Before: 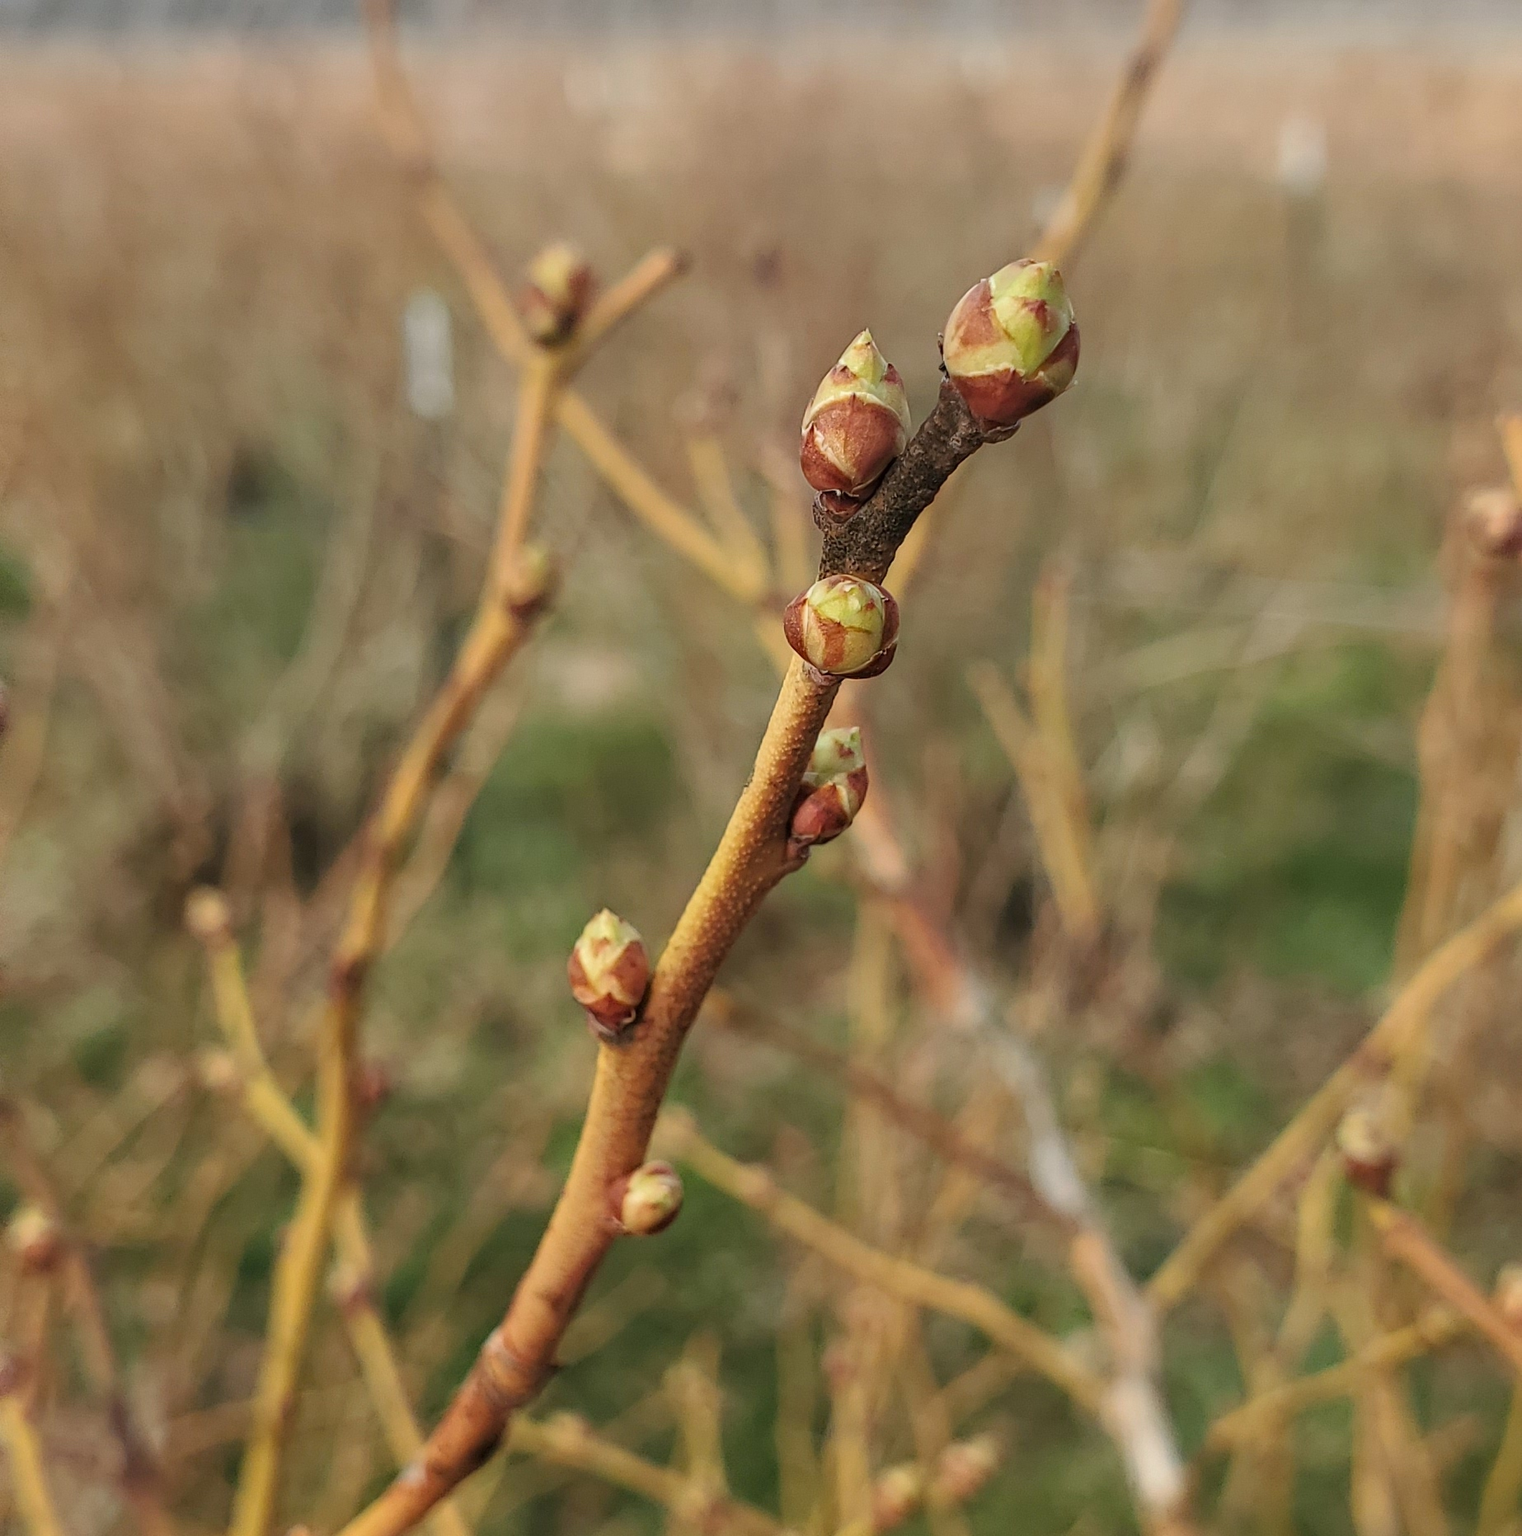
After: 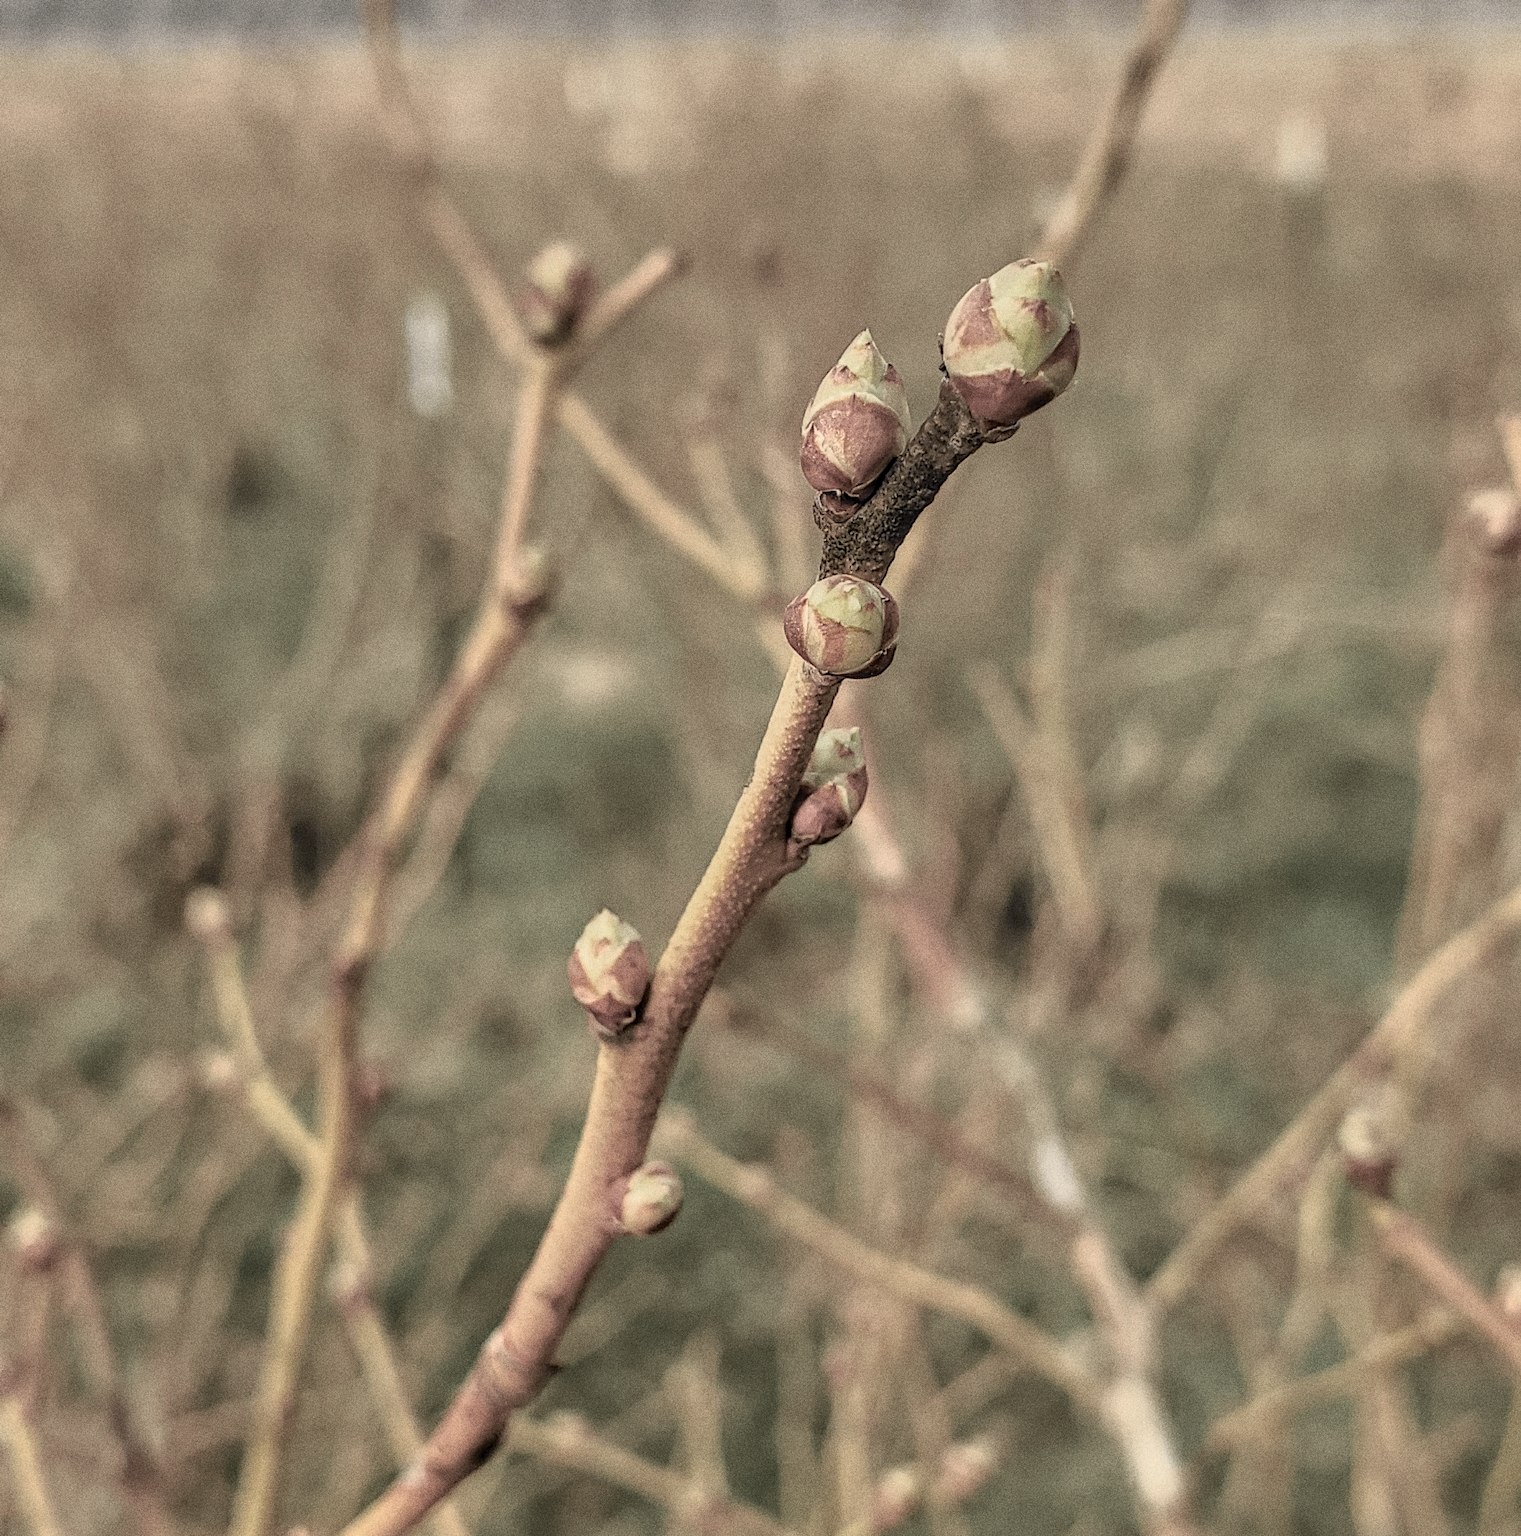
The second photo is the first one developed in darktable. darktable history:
grain: coarseness 0.09 ISO, strength 40%
shadows and highlights: shadows 60, highlights -60.23, soften with gaussian
exposure: exposure 0.2 EV, compensate highlight preservation false
contrast brightness saturation: contrast -0.1, brightness 0.05, saturation 0.08
local contrast: on, module defaults
color zones: curves: ch0 [(0, 0.613) (0.01, 0.613) (0.245, 0.448) (0.498, 0.529) (0.642, 0.665) (0.879, 0.777) (0.99, 0.613)]; ch1 [(0, 0.035) (0.121, 0.189) (0.259, 0.197) (0.415, 0.061) (0.589, 0.022) (0.732, 0.022) (0.857, 0.026) (0.991, 0.053)]
tone curve: curves: ch0 [(0, 0) (0.105, 0.044) (0.195, 0.128) (0.283, 0.283) (0.384, 0.404) (0.485, 0.531) (0.638, 0.681) (0.795, 0.879) (1, 0.977)]; ch1 [(0, 0) (0.161, 0.092) (0.35, 0.33) (0.379, 0.401) (0.456, 0.469) (0.498, 0.503) (0.531, 0.537) (0.596, 0.621) (0.635, 0.671) (1, 1)]; ch2 [(0, 0) (0.371, 0.362) (0.437, 0.437) (0.483, 0.484) (0.53, 0.515) (0.56, 0.58) (0.622, 0.606) (1, 1)], color space Lab, independent channels, preserve colors none
color correction: highlights a* 1.39, highlights b* 17.83
